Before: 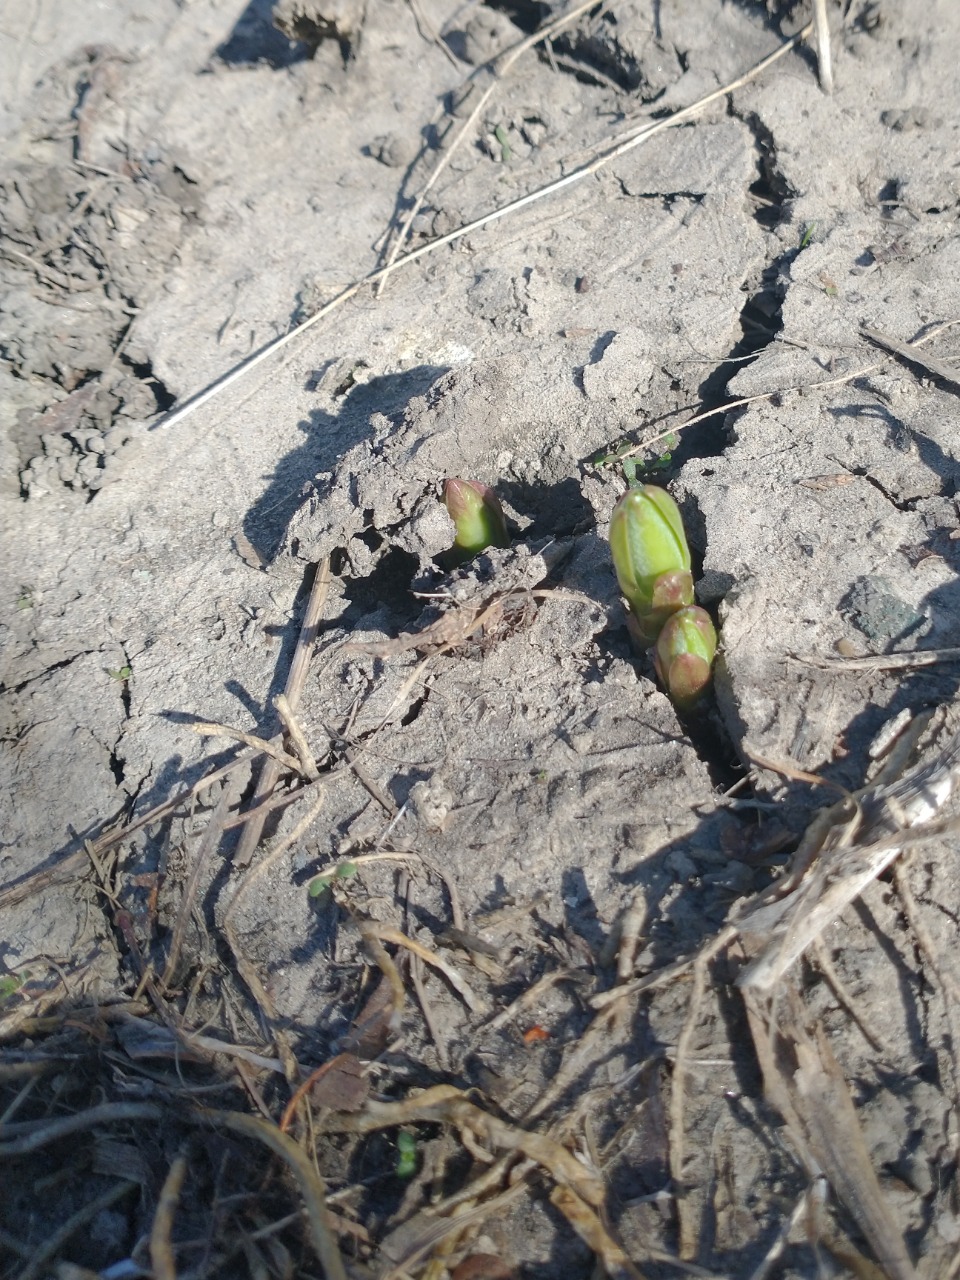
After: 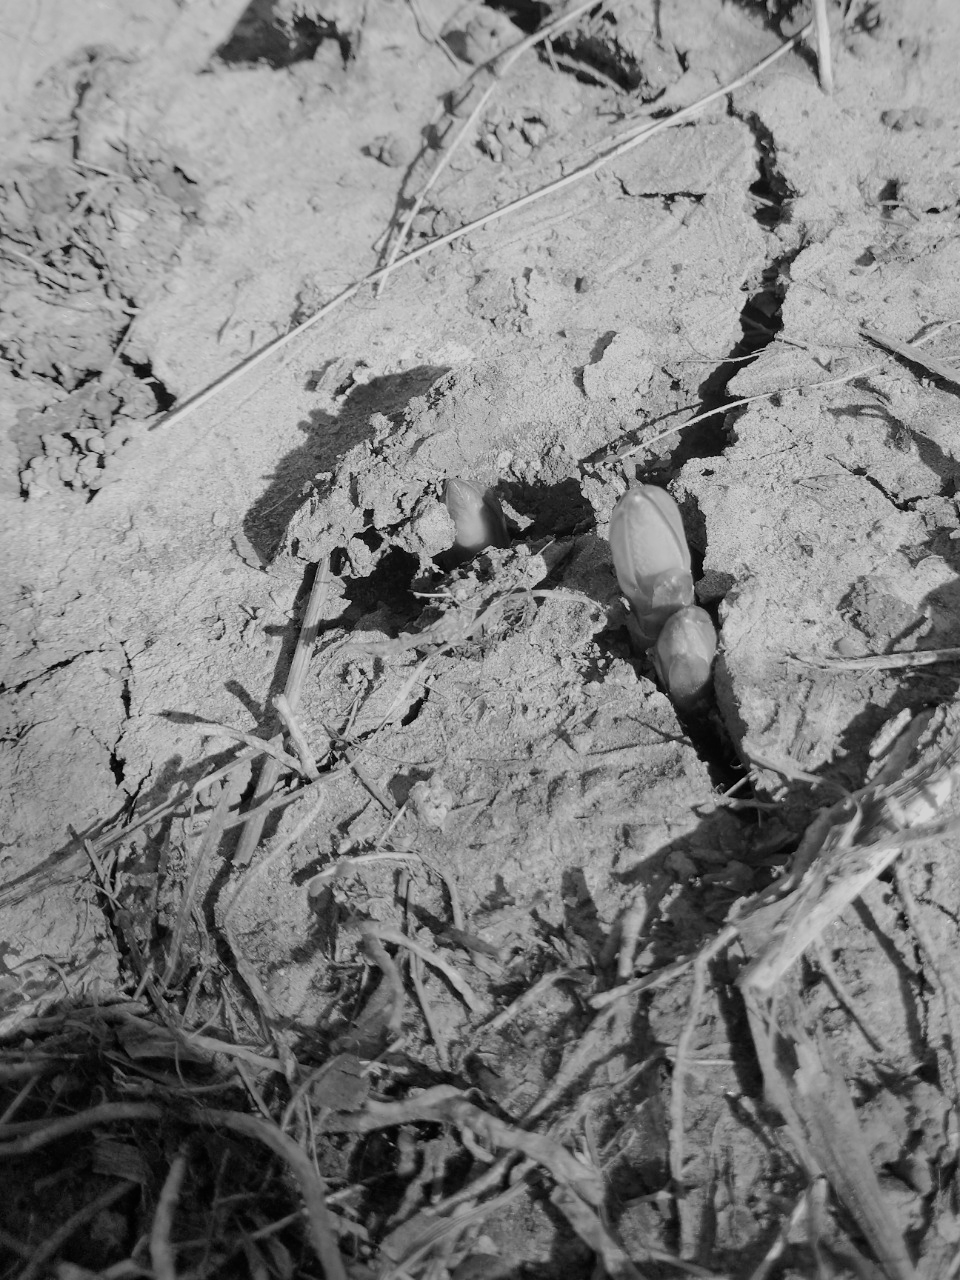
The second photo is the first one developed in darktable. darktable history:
contrast brightness saturation: saturation -1
filmic rgb: black relative exposure -7.65 EV, white relative exposure 4.56 EV, hardness 3.61
